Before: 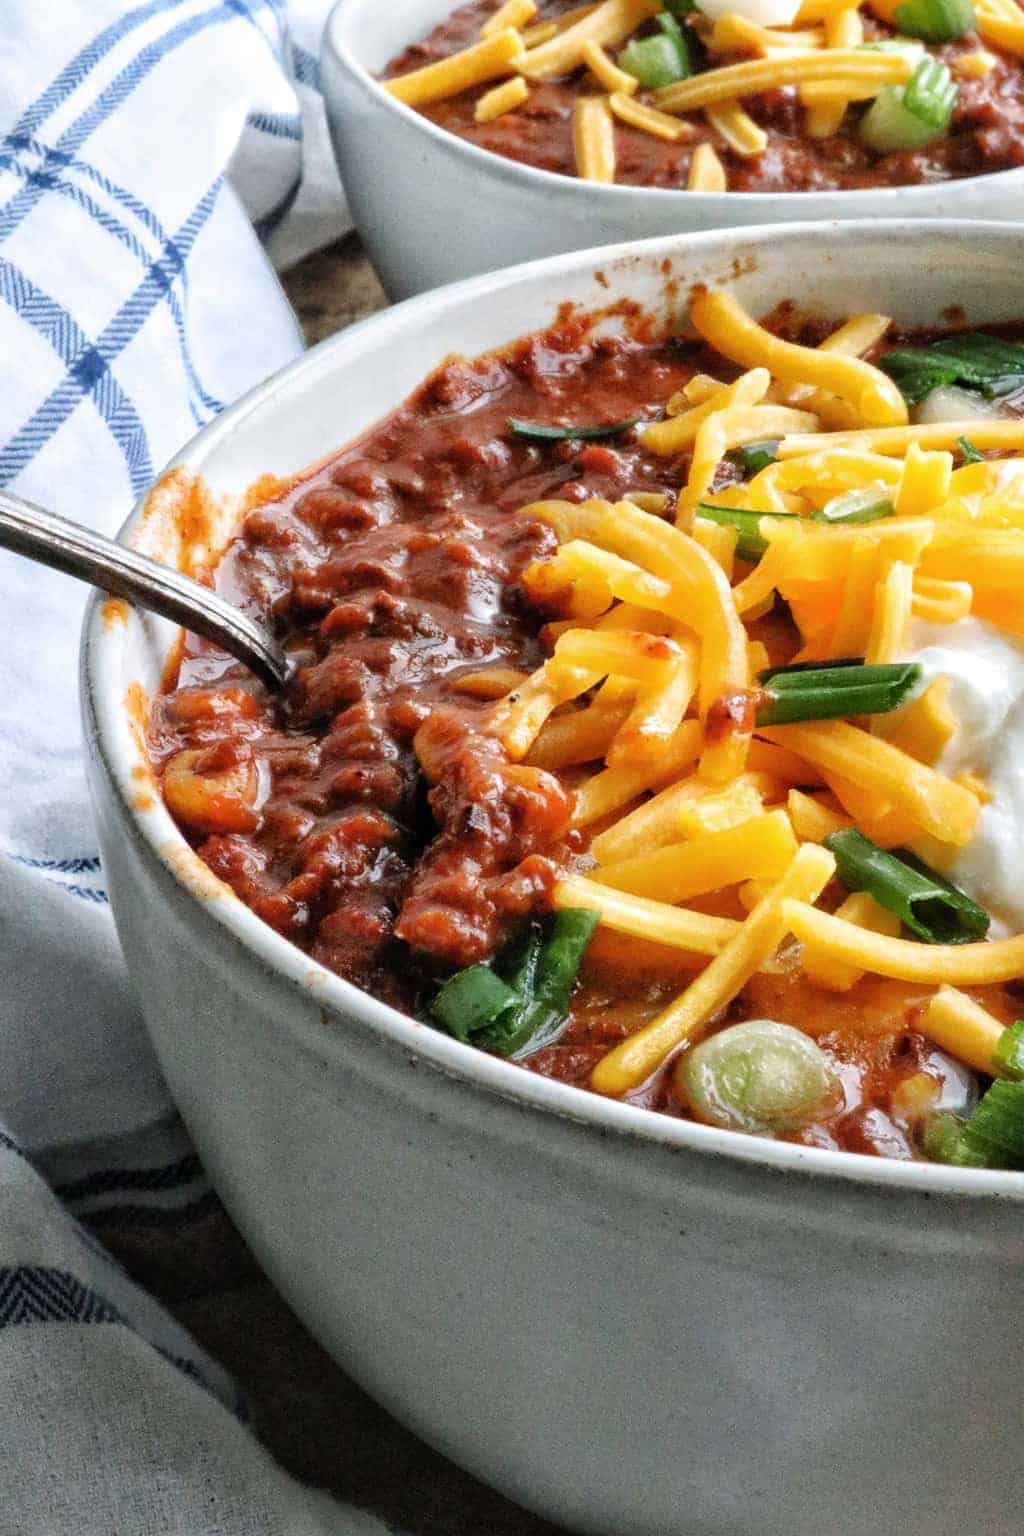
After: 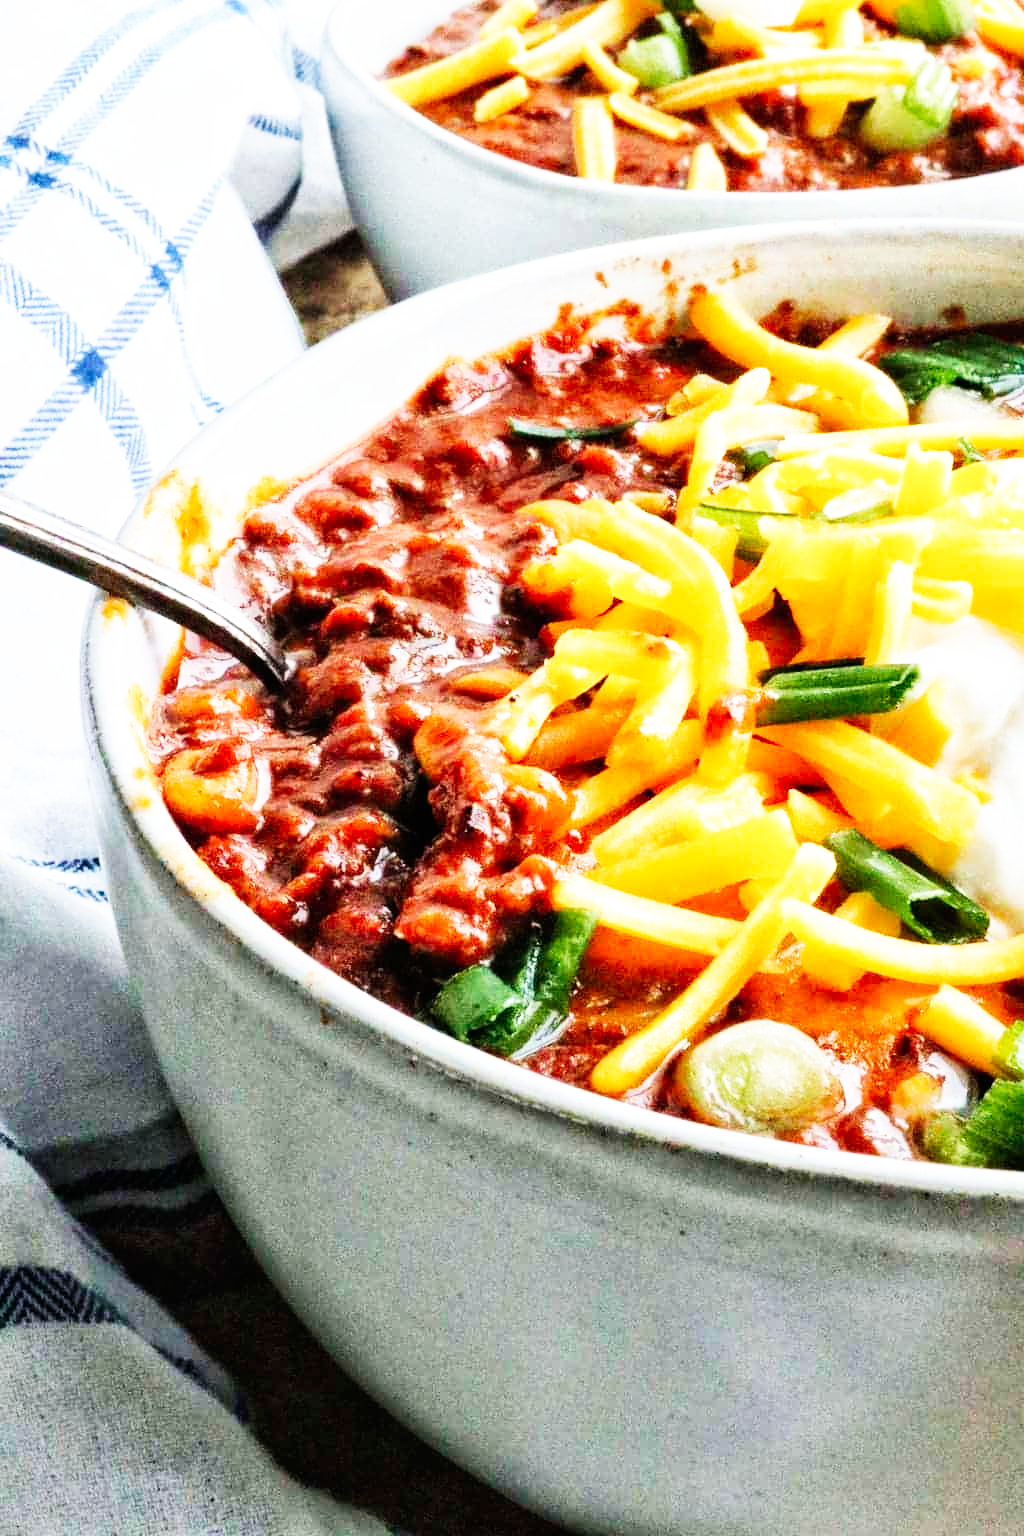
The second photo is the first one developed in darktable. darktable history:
velvia: on, module defaults
base curve: curves: ch0 [(0, 0) (0.007, 0.004) (0.027, 0.03) (0.046, 0.07) (0.207, 0.54) (0.442, 0.872) (0.673, 0.972) (1, 1)], preserve colors none
